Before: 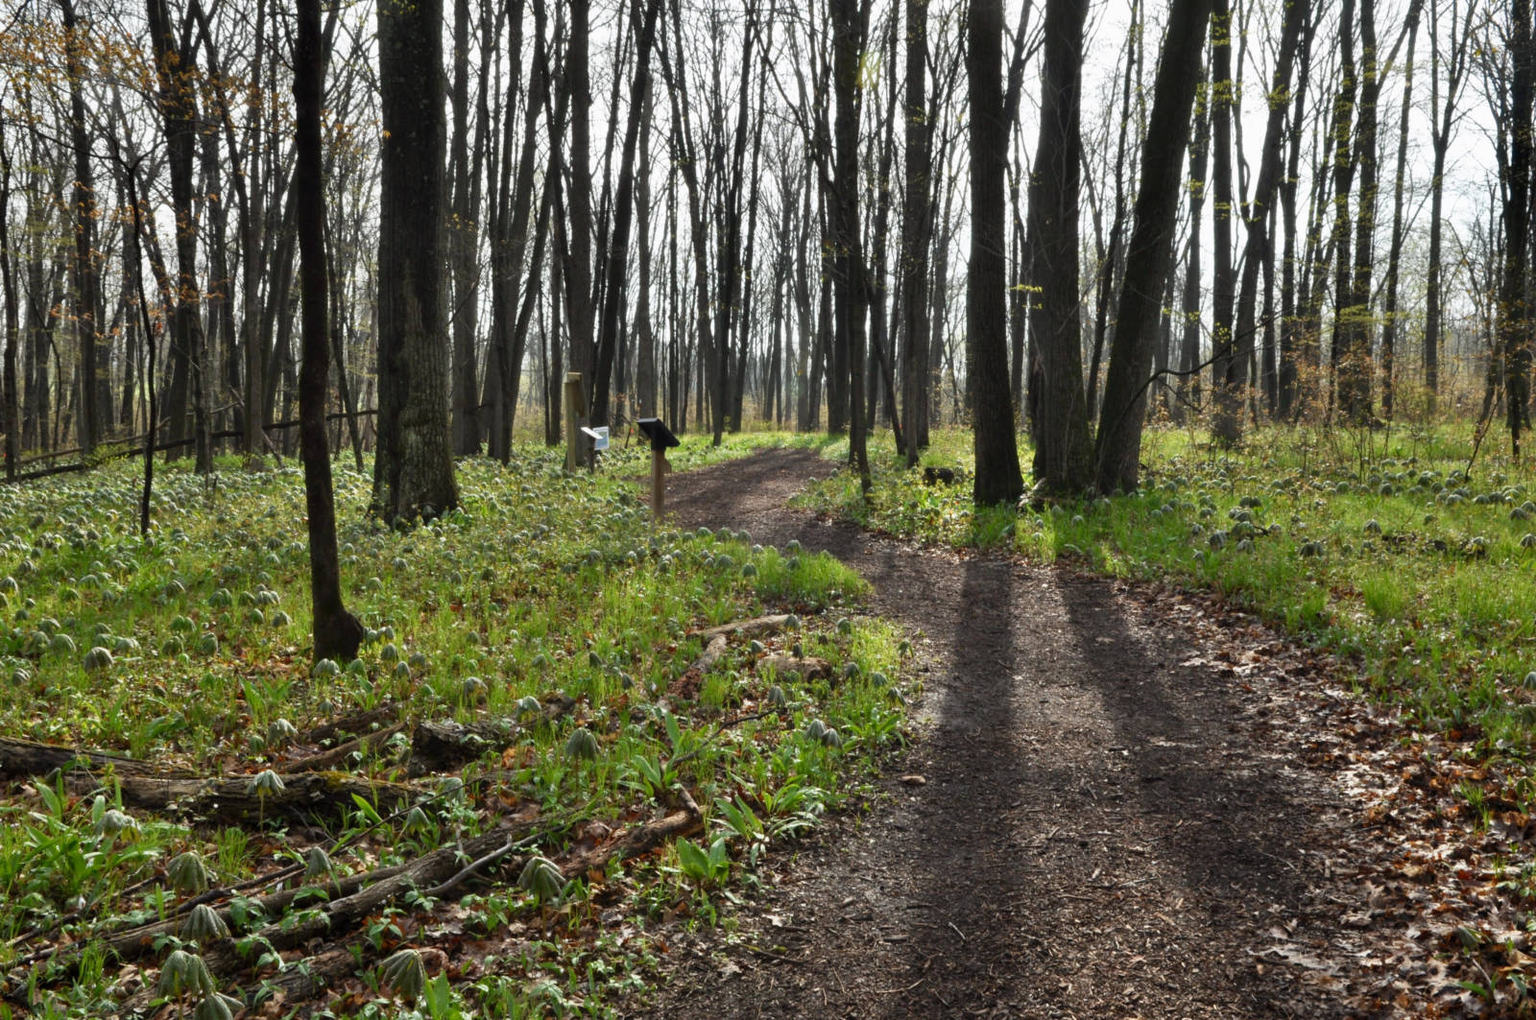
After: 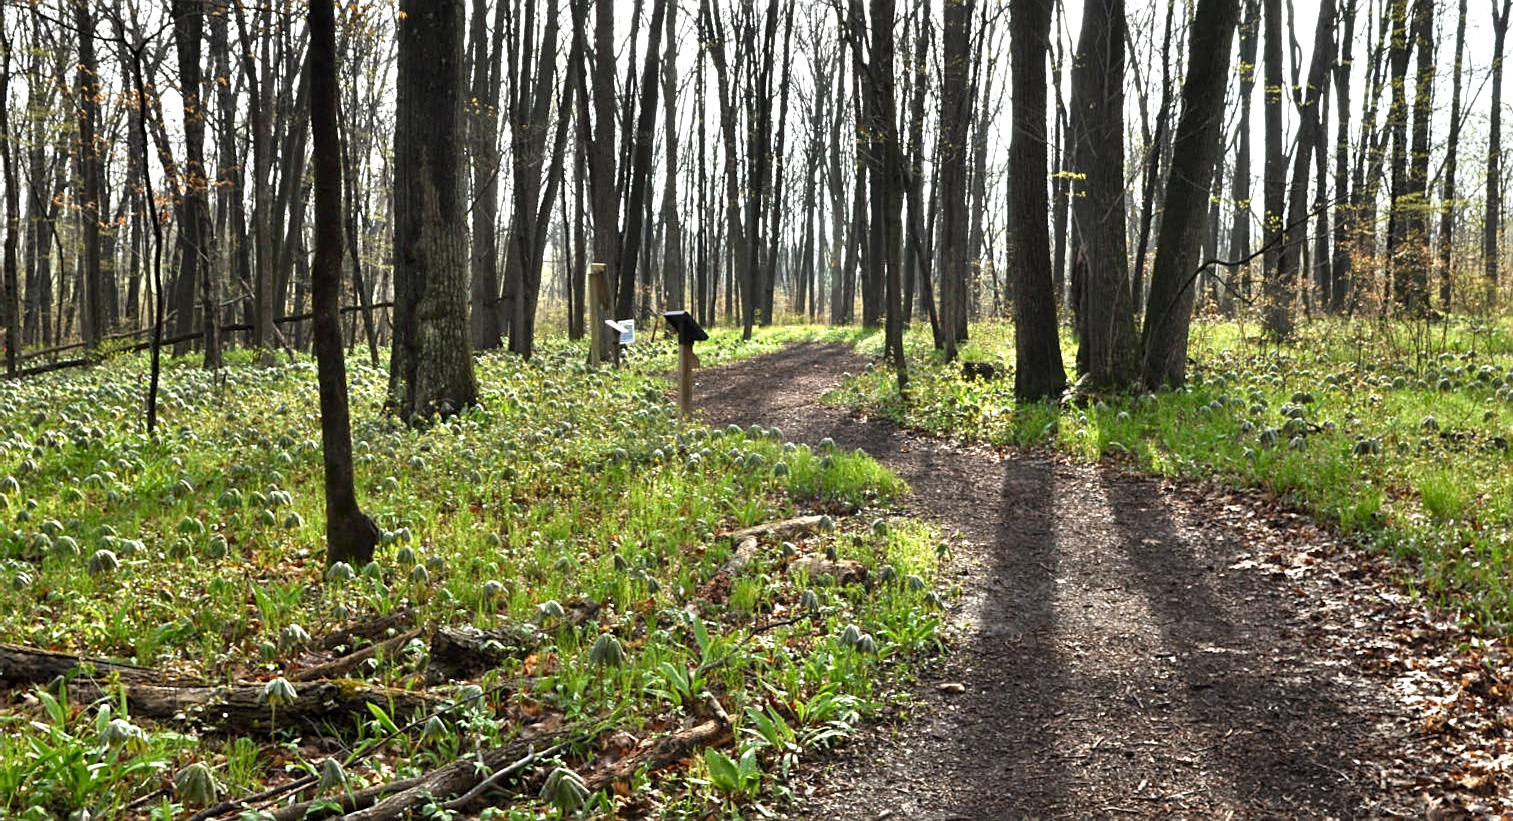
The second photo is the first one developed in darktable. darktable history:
local contrast: highlights 103%, shadows 102%, detail 120%, midtone range 0.2
sharpen: amount 0.497
exposure: exposure 0.603 EV, compensate highlight preservation false
shadows and highlights: shadows -1.35, highlights 40.24, highlights color adjustment 49.72%
crop and rotate: angle 0.037°, top 11.814%, right 5.442%, bottom 10.934%
